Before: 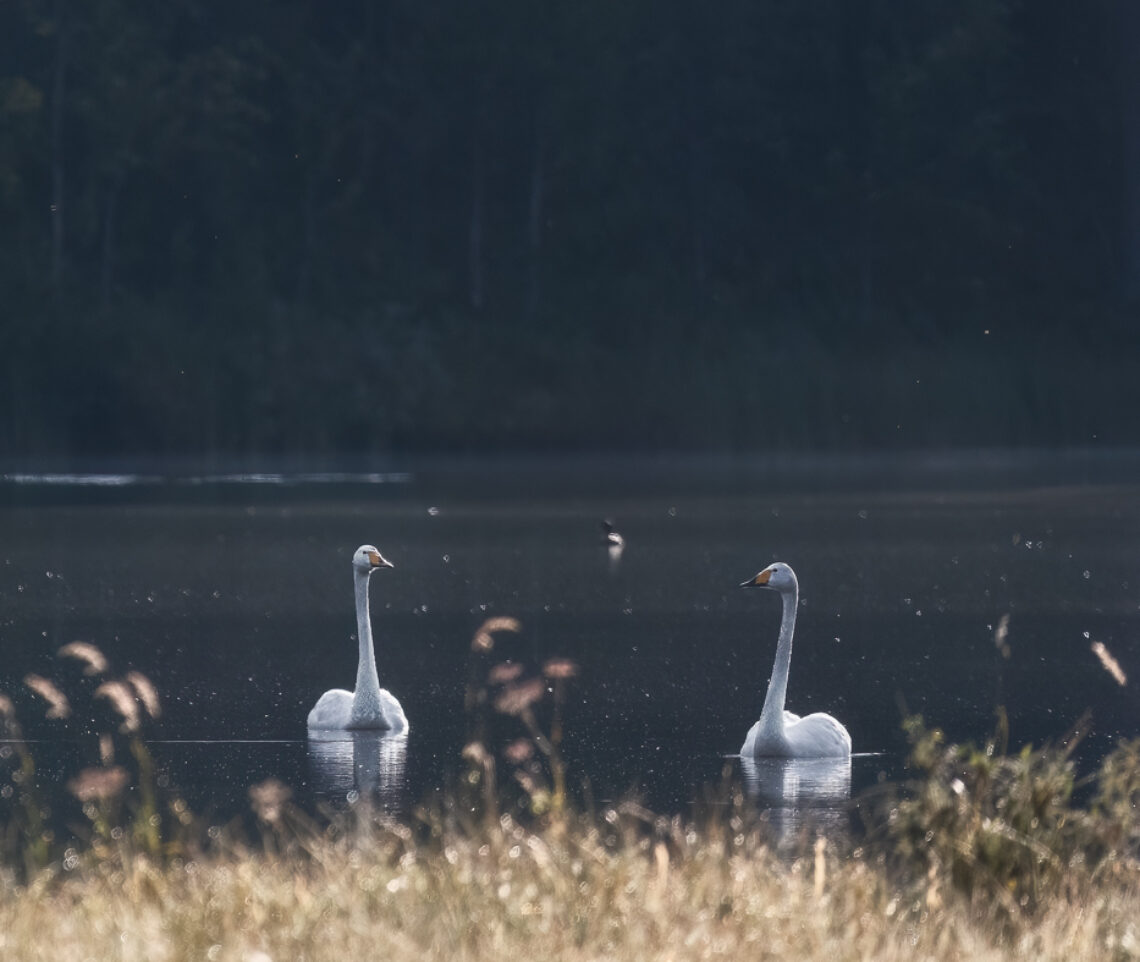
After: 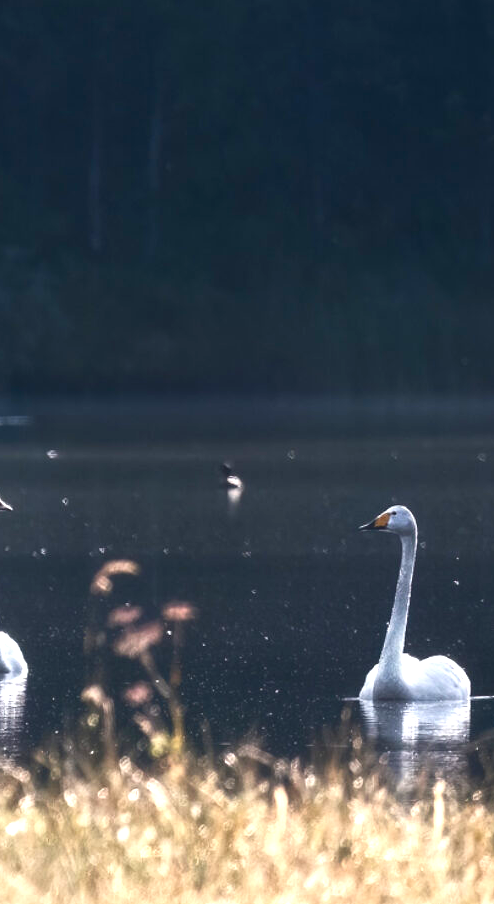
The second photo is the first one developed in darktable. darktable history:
contrast brightness saturation: contrast 0.12, brightness -0.12, saturation 0.2
exposure: black level correction 0, exposure 0.95 EV, compensate exposure bias true, compensate highlight preservation false
crop: left 33.452%, top 6.025%, right 23.155%
